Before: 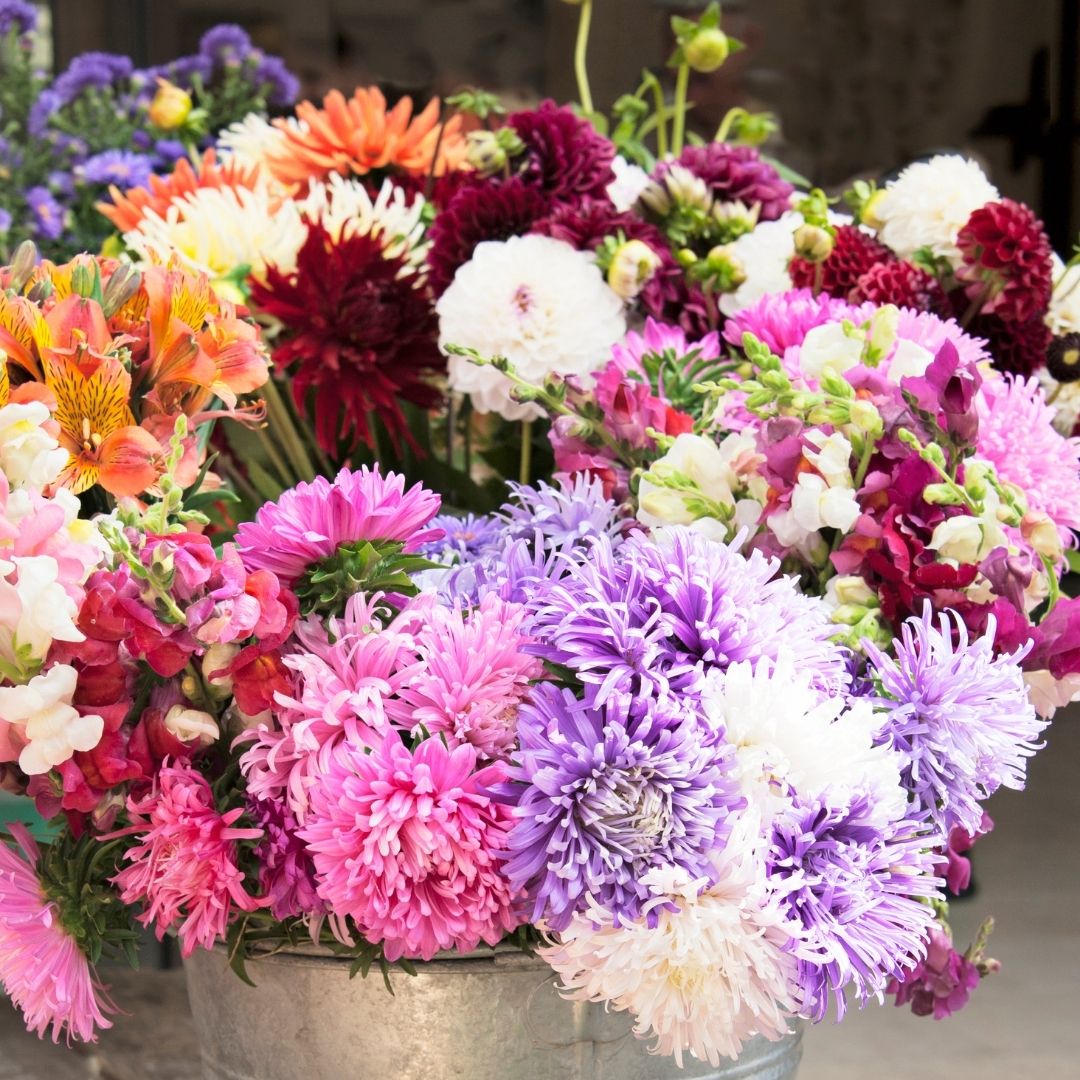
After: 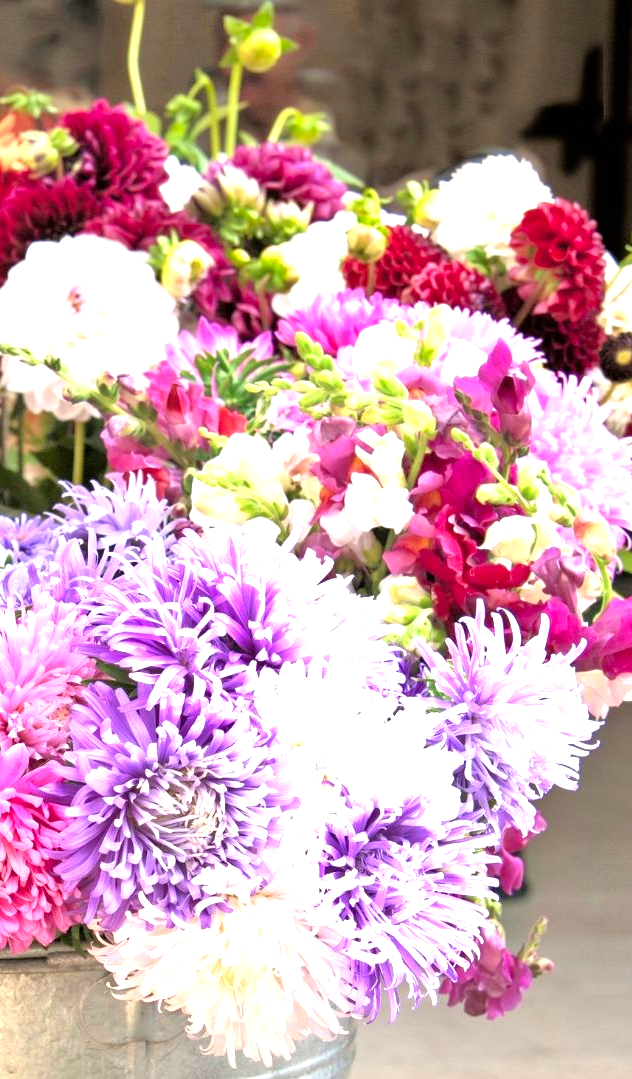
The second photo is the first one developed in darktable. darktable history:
tone equalizer: -7 EV 0.15 EV, -6 EV 0.6 EV, -5 EV 1.15 EV, -4 EV 1.33 EV, -3 EV 1.15 EV, -2 EV 0.6 EV, -1 EV 0.15 EV, mask exposure compensation -0.5 EV
color balance: contrast 10%
exposure: black level correction 0, exposure 0.5 EV, compensate highlight preservation false
crop: left 41.402%
